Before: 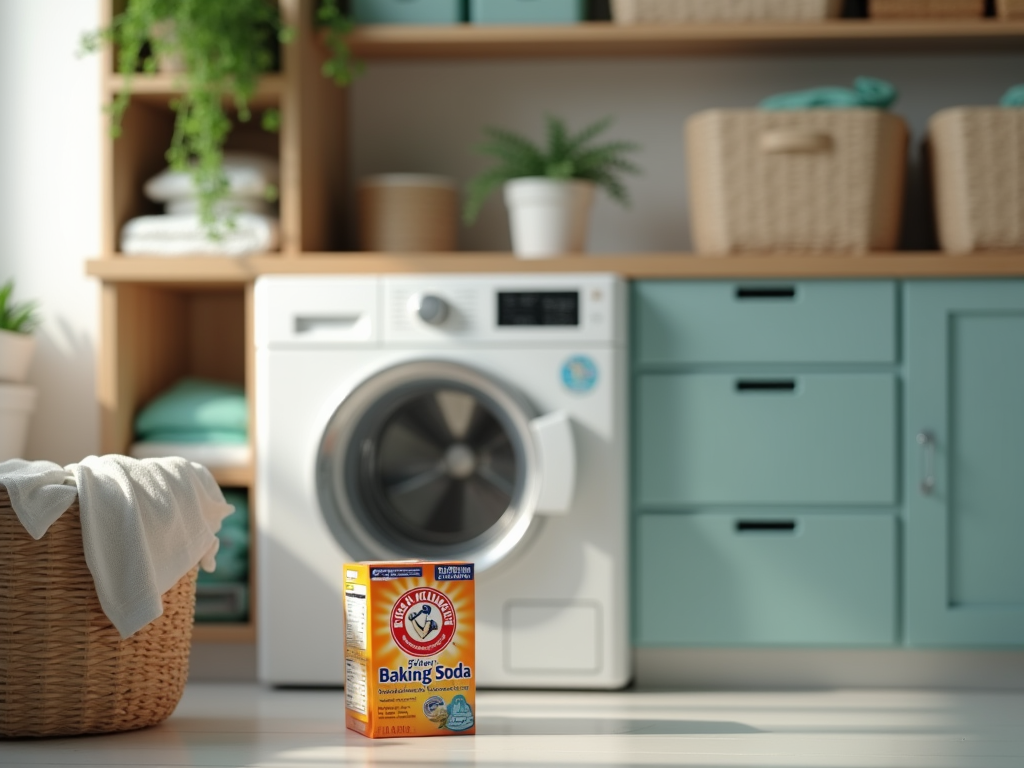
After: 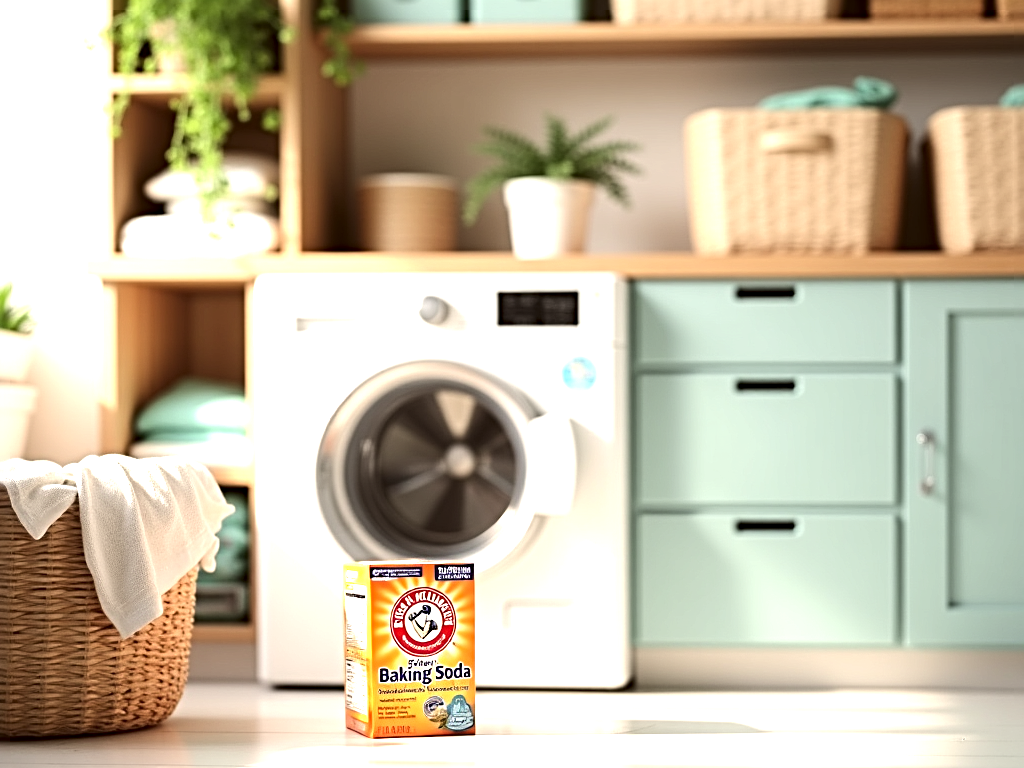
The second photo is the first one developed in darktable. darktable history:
exposure: black level correction 0, exposure 0.9 EV, compensate highlight preservation false
tone equalizer: -8 EV -0.75 EV, -7 EV -0.7 EV, -6 EV -0.6 EV, -5 EV -0.4 EV, -3 EV 0.4 EV, -2 EV 0.6 EV, -1 EV 0.7 EV, +0 EV 0.75 EV, edges refinement/feathering 500, mask exposure compensation -1.57 EV, preserve details no
color correction: highlights a* 6.27, highlights b* 8.19, shadows a* 5.94, shadows b* 7.23, saturation 0.9
sharpen: radius 4
